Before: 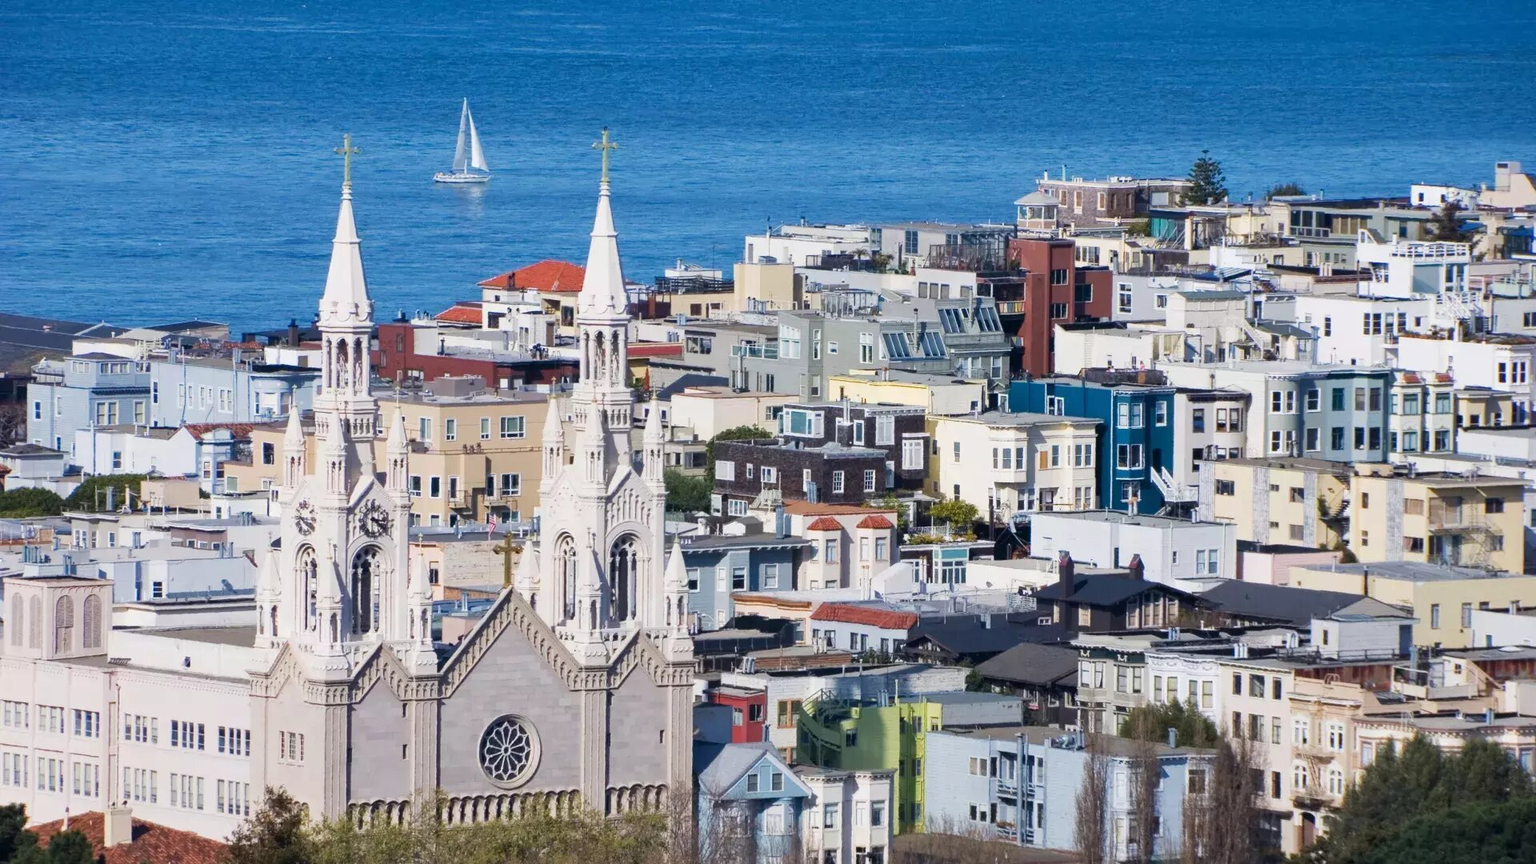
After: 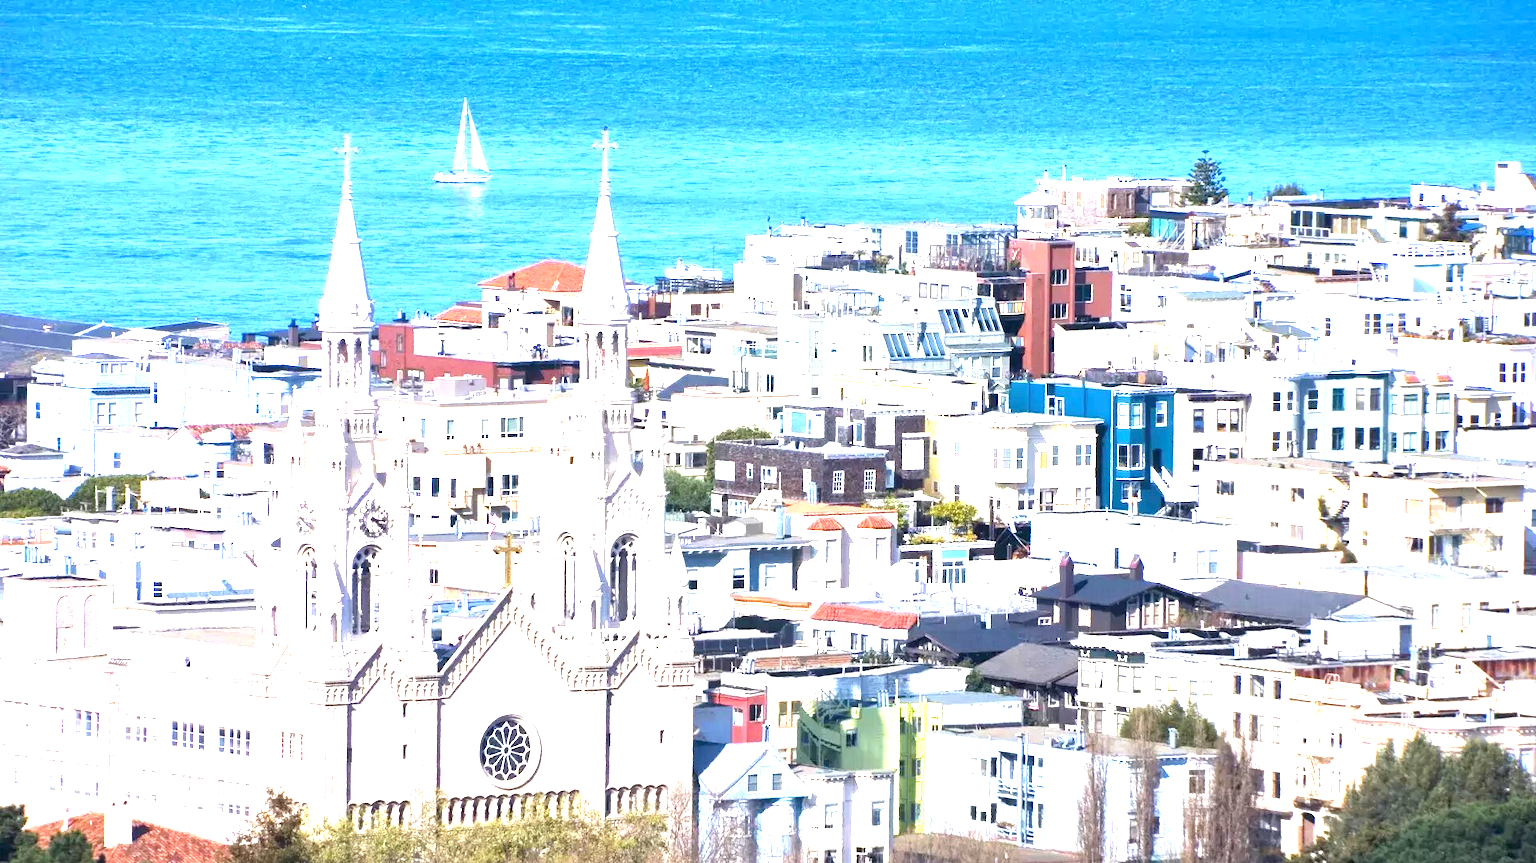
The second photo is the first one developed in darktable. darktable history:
crop: bottom 0.052%
exposure: exposure 2.023 EV, compensate exposure bias true, compensate highlight preservation false
